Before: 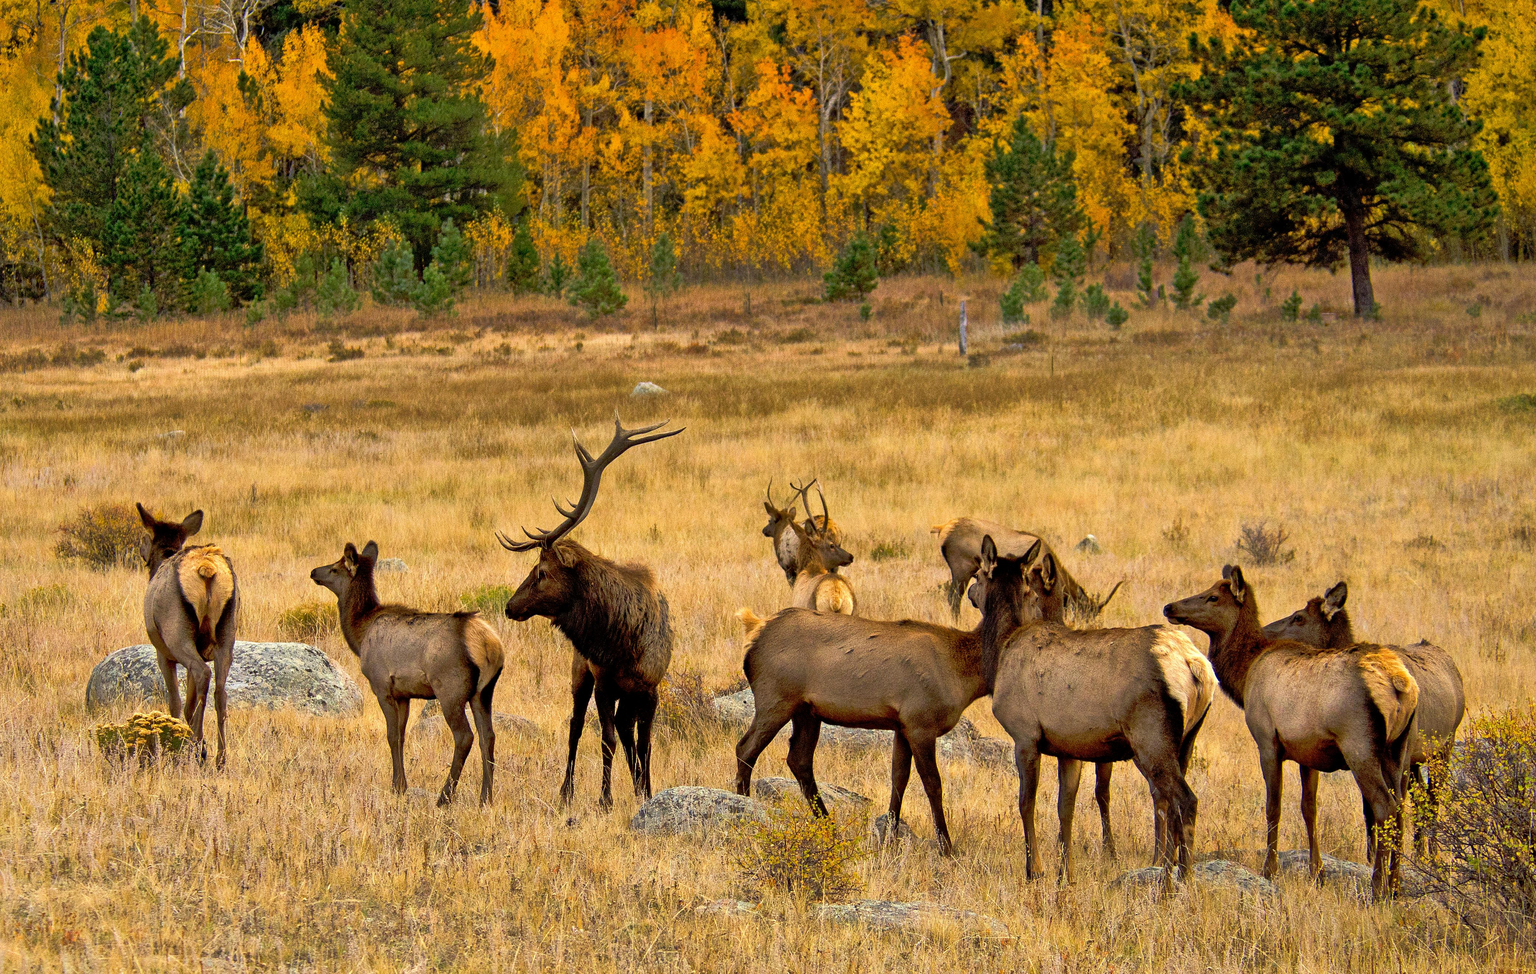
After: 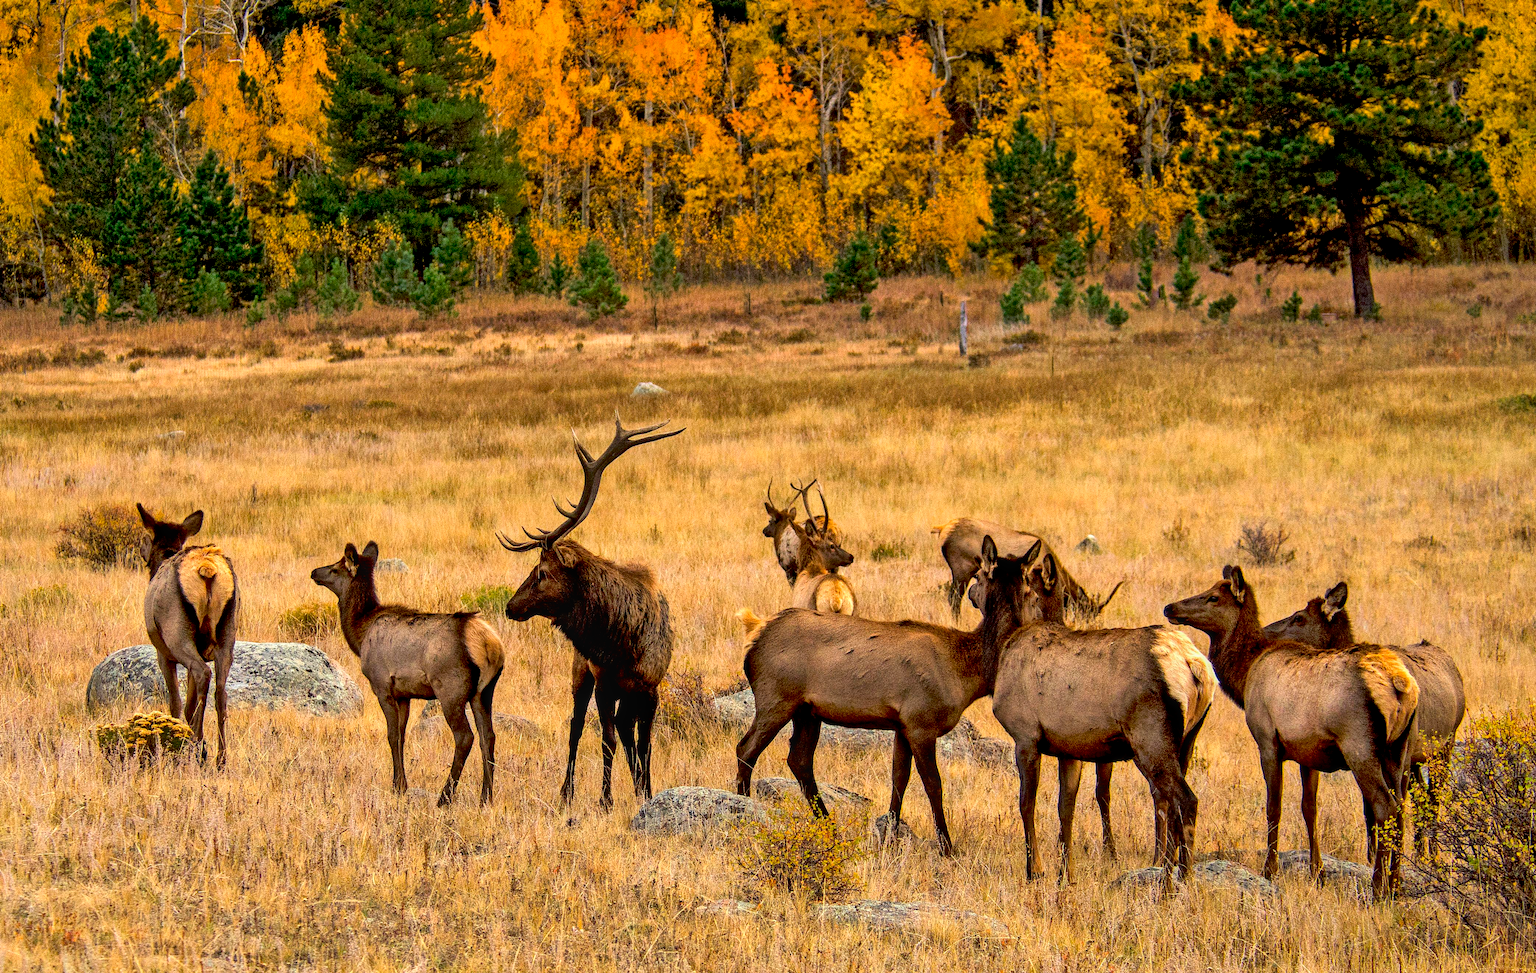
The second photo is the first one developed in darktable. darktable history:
fill light: exposure -2 EV, width 8.6
local contrast: on, module defaults
